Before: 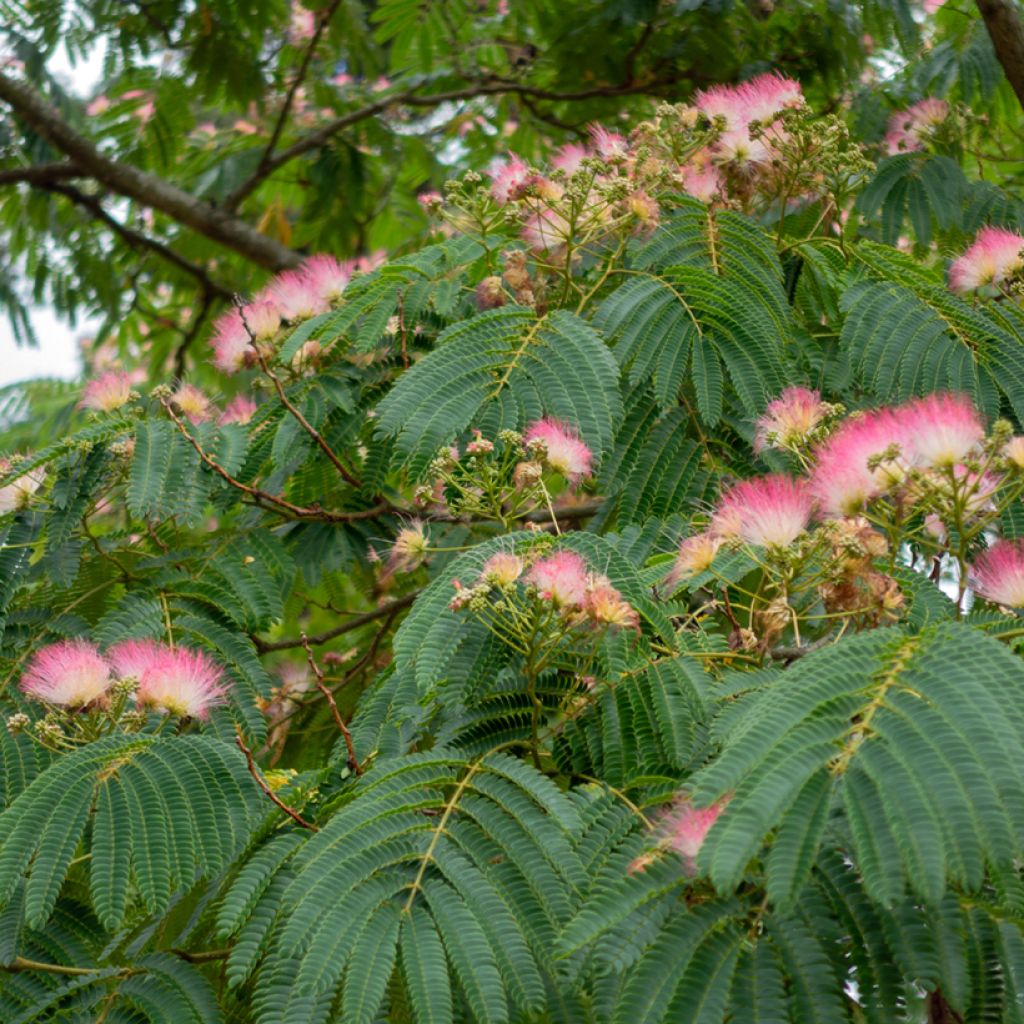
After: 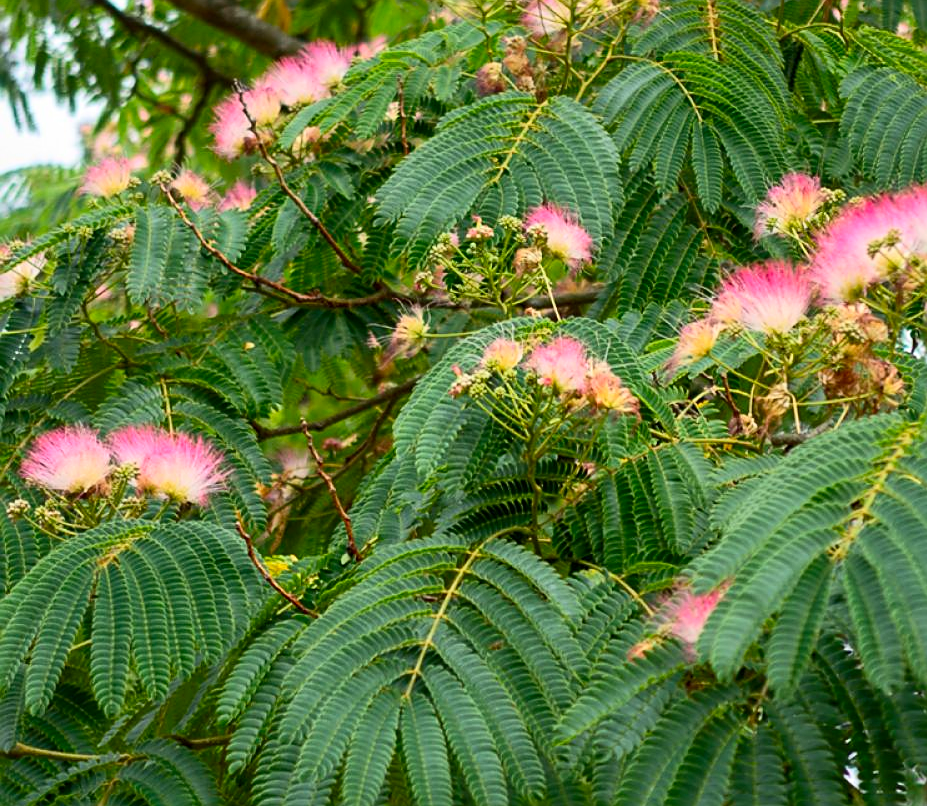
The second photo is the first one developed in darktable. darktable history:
contrast brightness saturation: contrast 0.23, brightness 0.1, saturation 0.29
crop: top 20.916%, right 9.437%, bottom 0.316%
sharpen: on, module defaults
